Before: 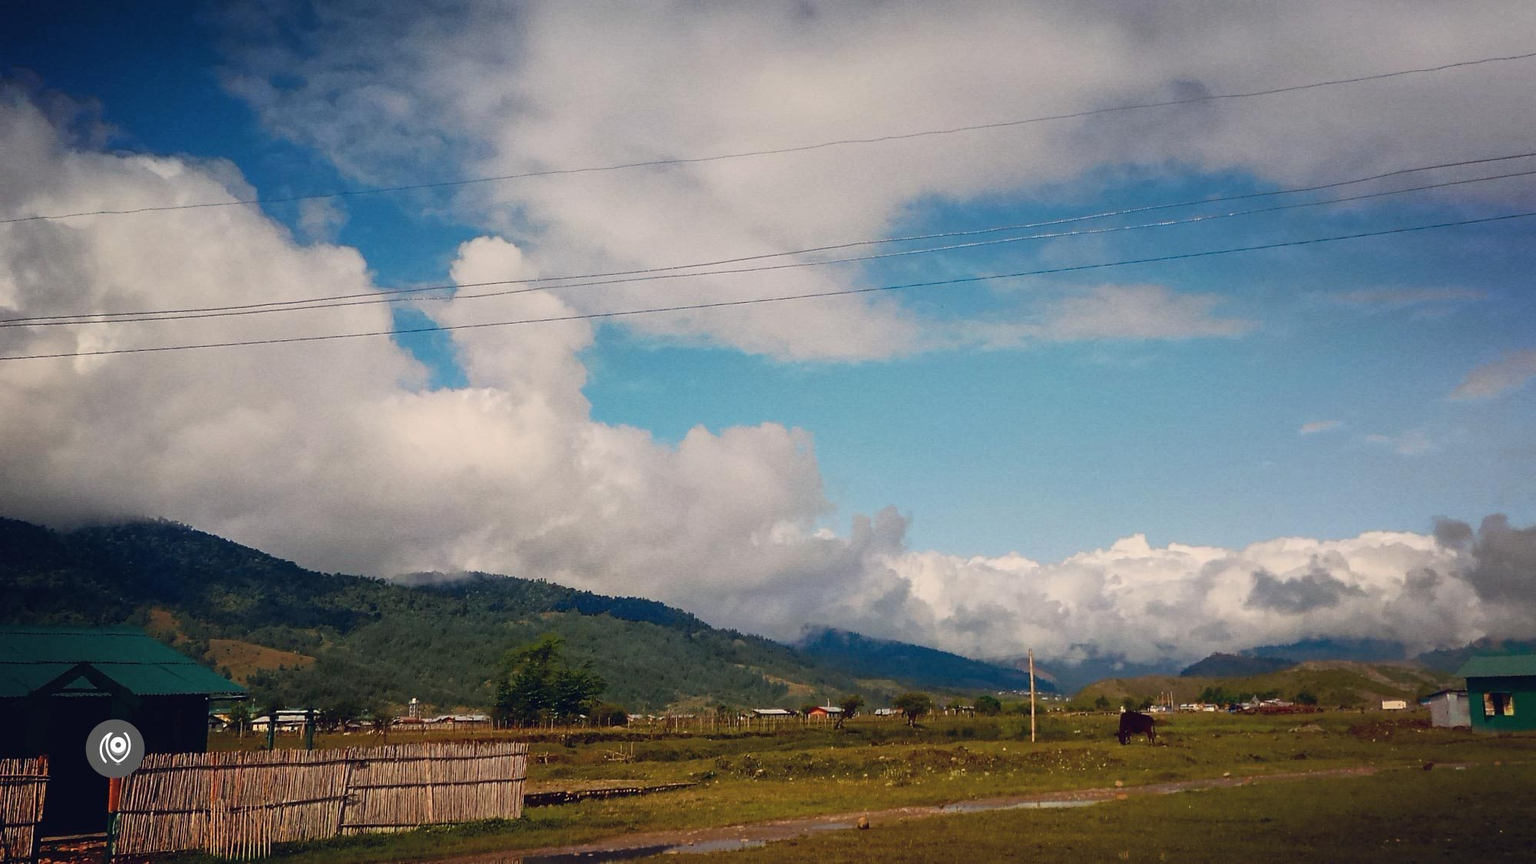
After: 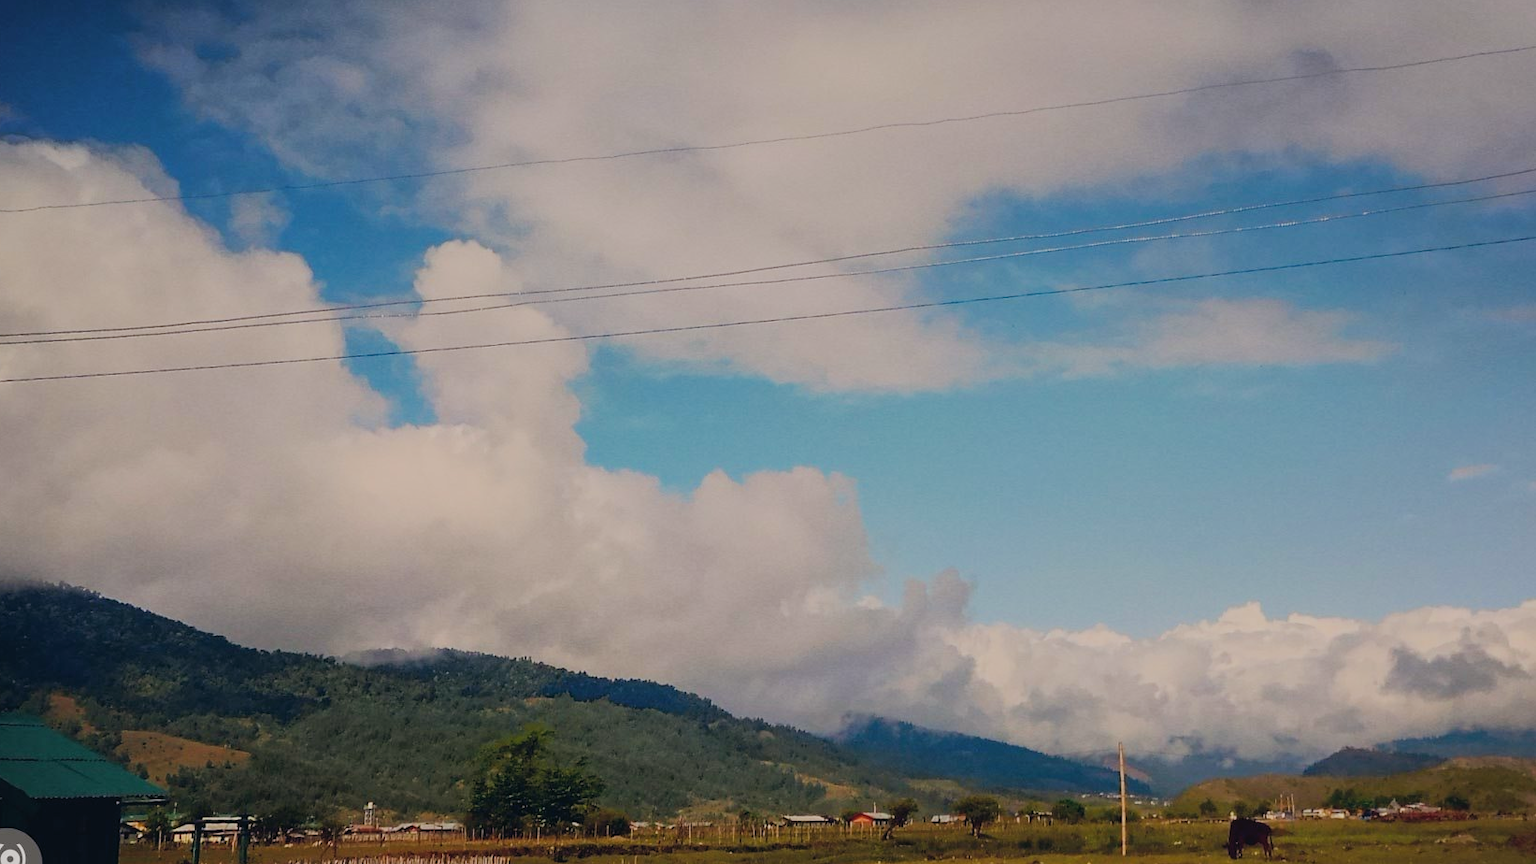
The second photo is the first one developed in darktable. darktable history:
crop and rotate: left 7.196%, top 4.574%, right 10.605%, bottom 13.178%
filmic rgb: black relative exposure -7.65 EV, white relative exposure 4.56 EV, hardness 3.61, contrast 1.05
color balance: lift [1, 0.998, 1.001, 1.002], gamma [1, 1.02, 1, 0.98], gain [1, 1.02, 1.003, 0.98]
lowpass: radius 0.1, contrast 0.85, saturation 1.1, unbound 0
